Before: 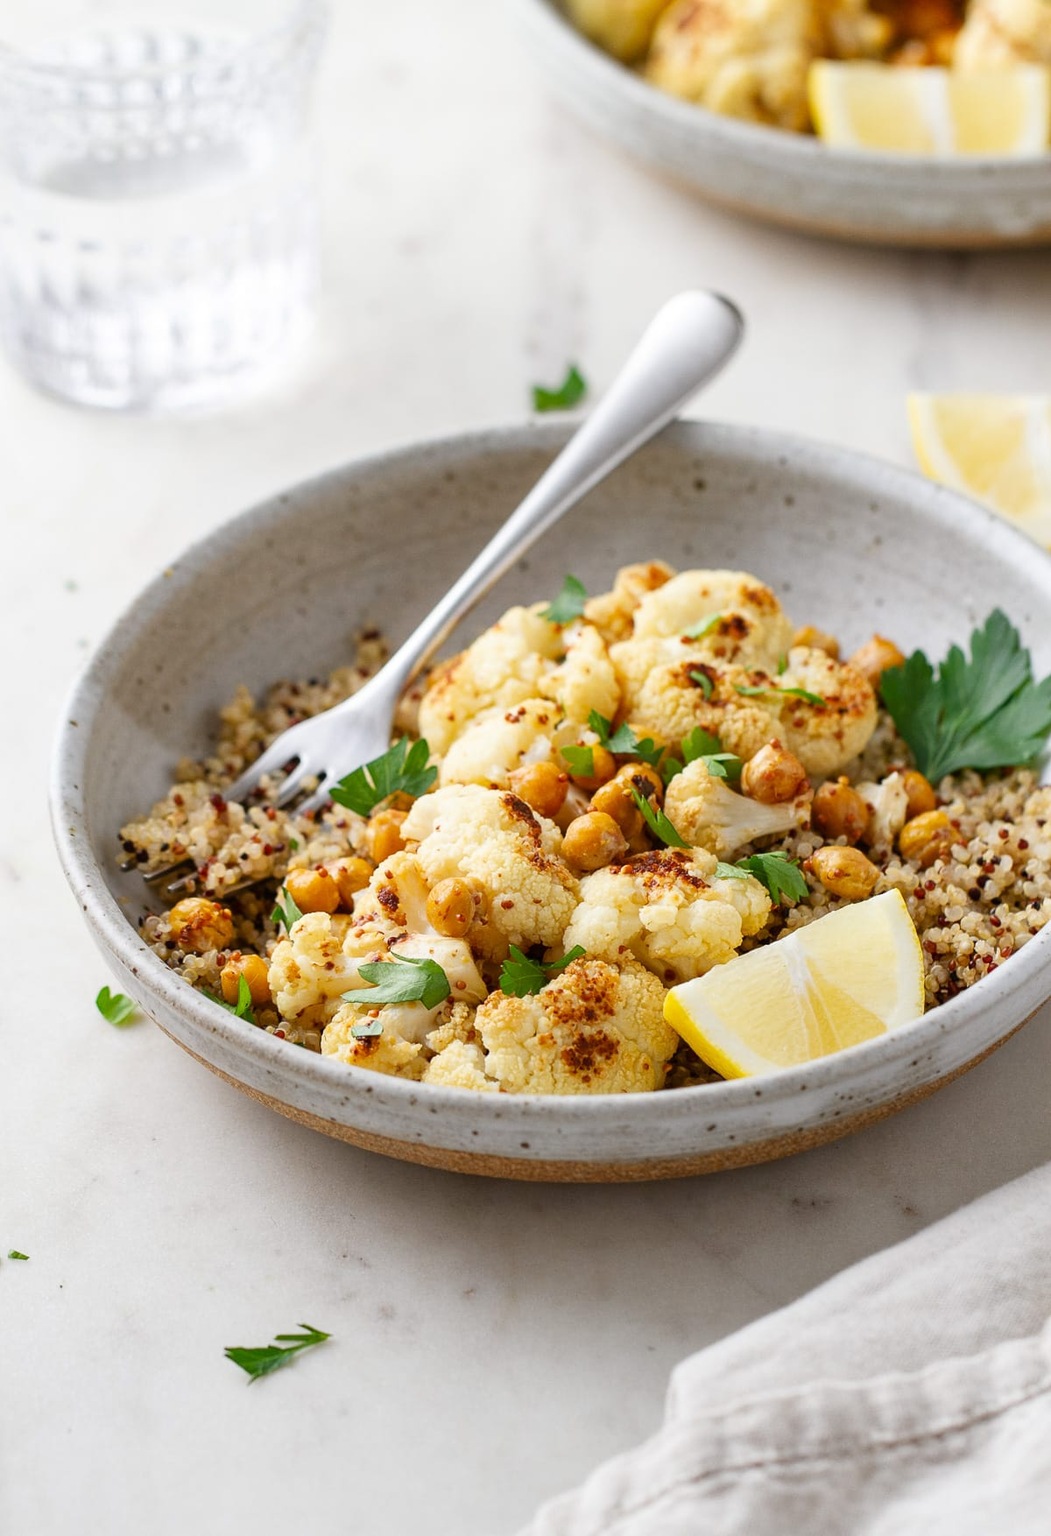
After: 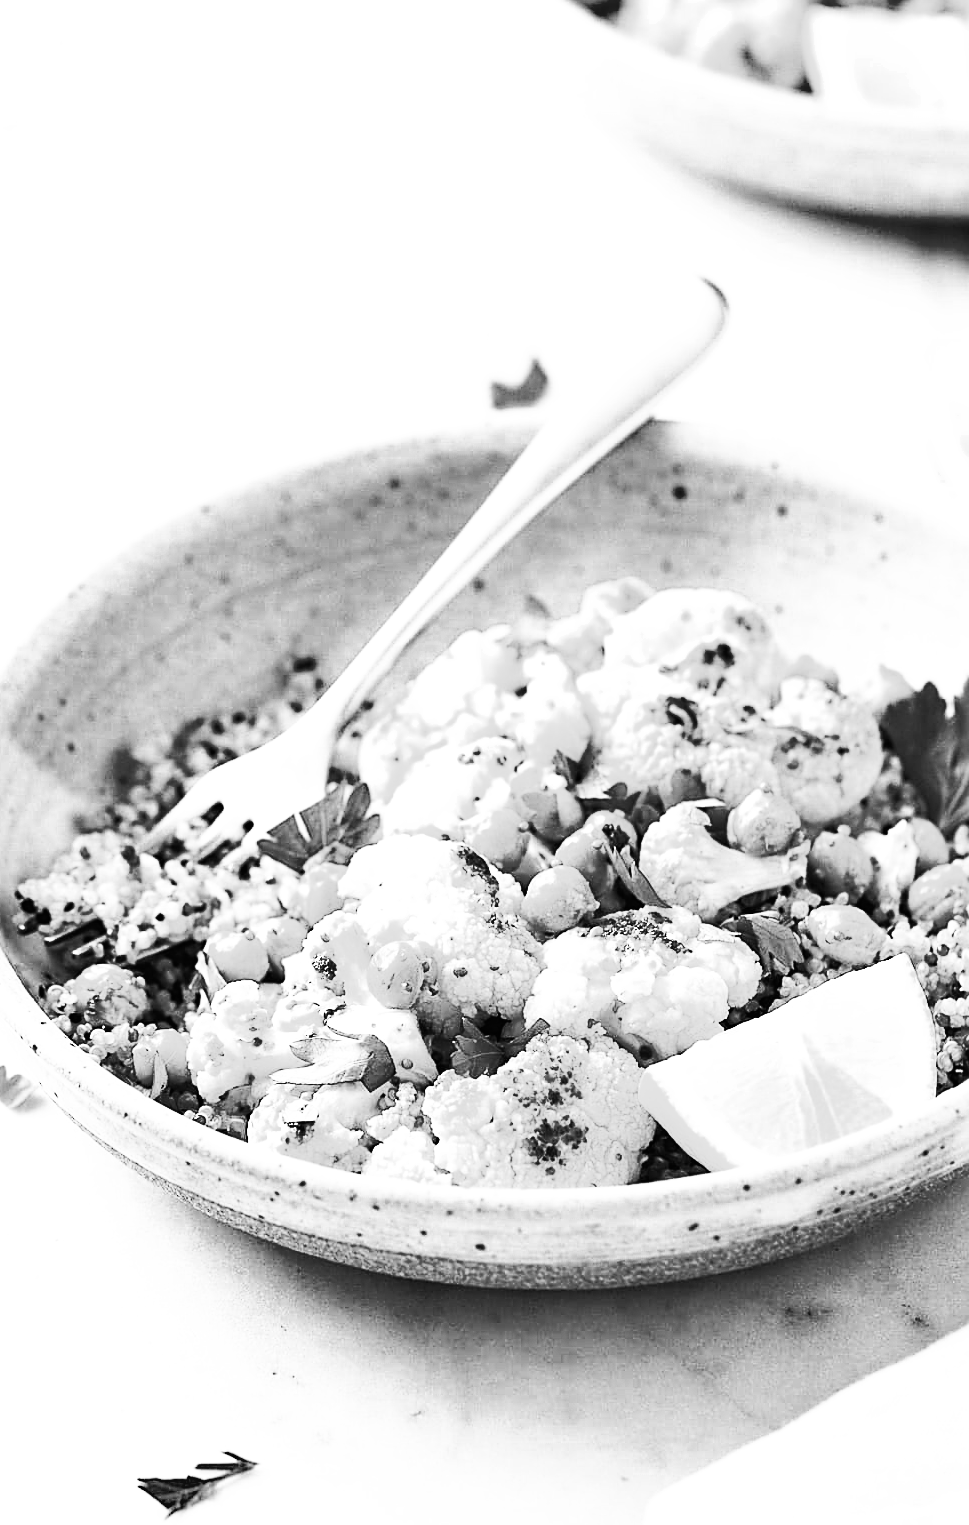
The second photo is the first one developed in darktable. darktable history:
crop: left 9.981%, top 3.502%, right 9.205%, bottom 9.514%
color zones: curves: ch0 [(0.004, 0.588) (0.116, 0.636) (0.259, 0.476) (0.423, 0.464) (0.75, 0.5)]; ch1 [(0, 0) (0.143, 0) (0.286, 0) (0.429, 0) (0.571, 0) (0.714, 0) (0.857, 0)]
contrast brightness saturation: brightness 0.118
sharpen: on, module defaults
shadows and highlights: soften with gaussian
tone equalizer: -8 EV -0.737 EV, -7 EV -0.69 EV, -6 EV -0.594 EV, -5 EV -0.369 EV, -3 EV 0.394 EV, -2 EV 0.6 EV, -1 EV 0.685 EV, +0 EV 0.766 EV, edges refinement/feathering 500, mask exposure compensation -1.57 EV, preserve details no
color balance rgb: perceptual saturation grading › global saturation 0.526%, global vibrance 39.531%
base curve: curves: ch0 [(0, 0) (0.007, 0.004) (0.027, 0.03) (0.046, 0.07) (0.207, 0.54) (0.442, 0.872) (0.673, 0.972) (1, 1)], preserve colors none
